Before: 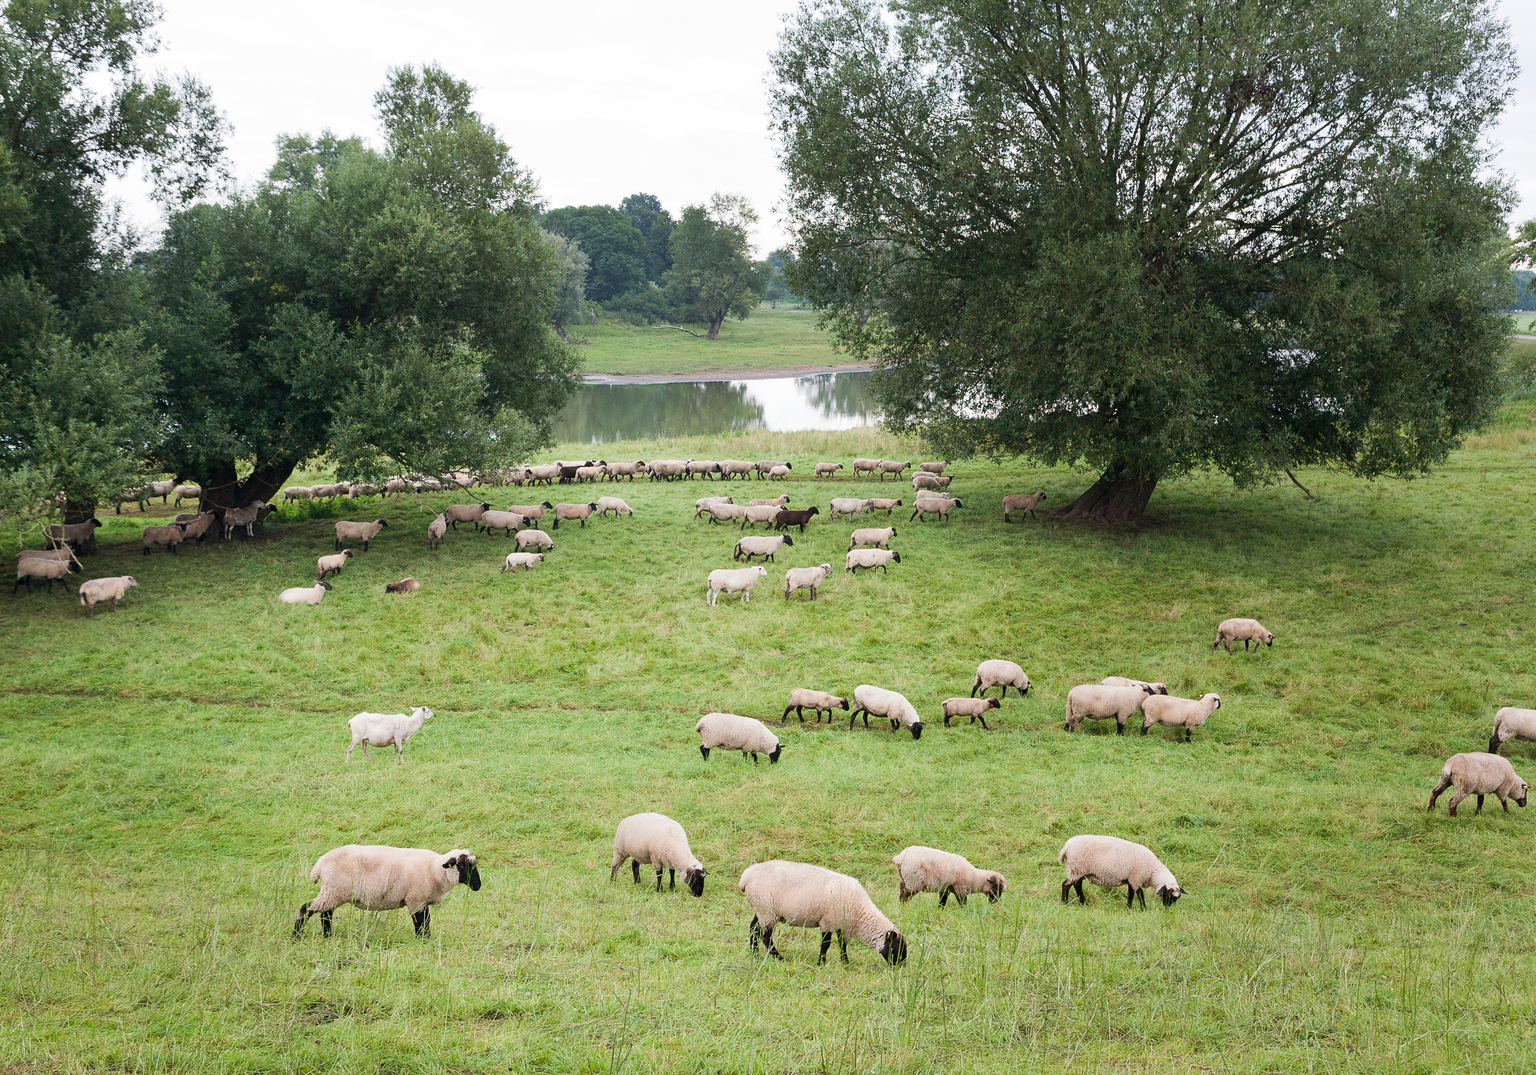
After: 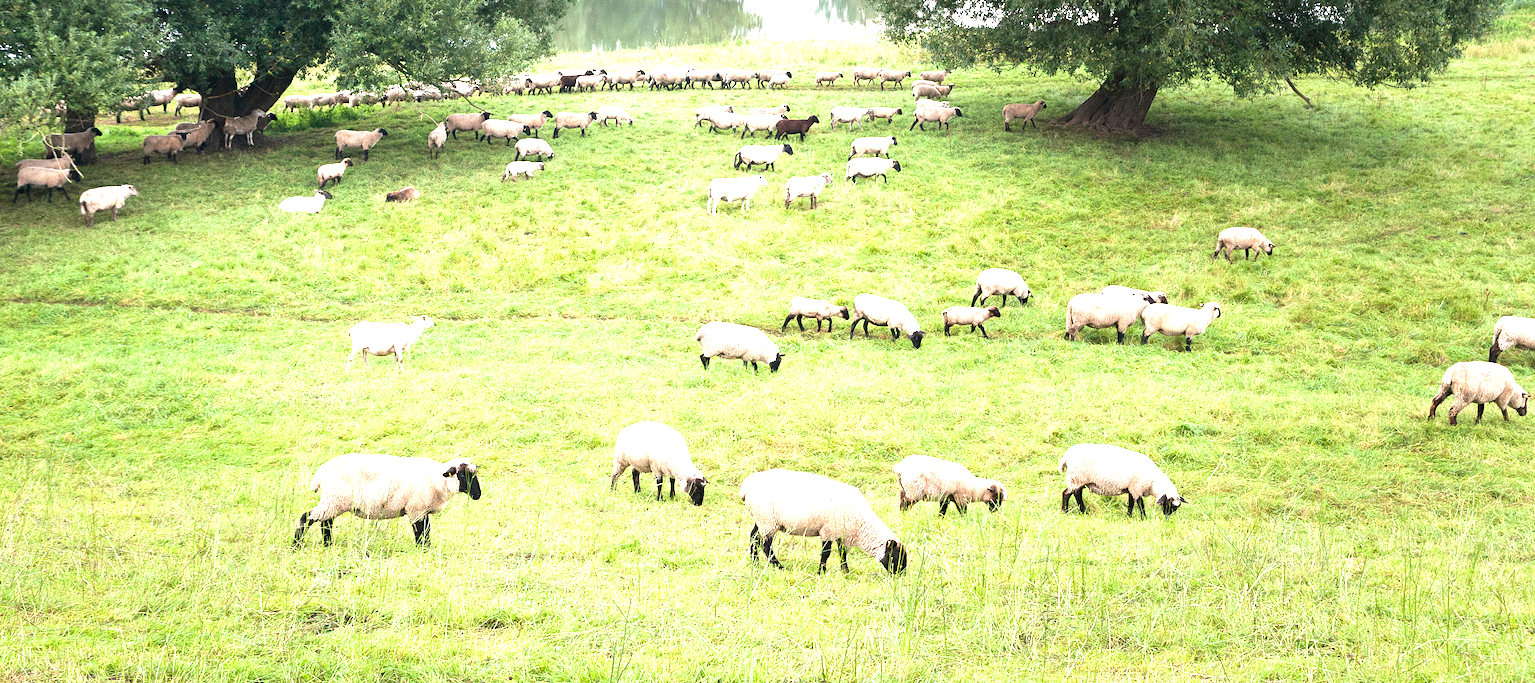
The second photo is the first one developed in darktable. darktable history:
crop and rotate: top 36.435%
exposure: black level correction 0, exposure 1.379 EV, compensate exposure bias true, compensate highlight preservation false
